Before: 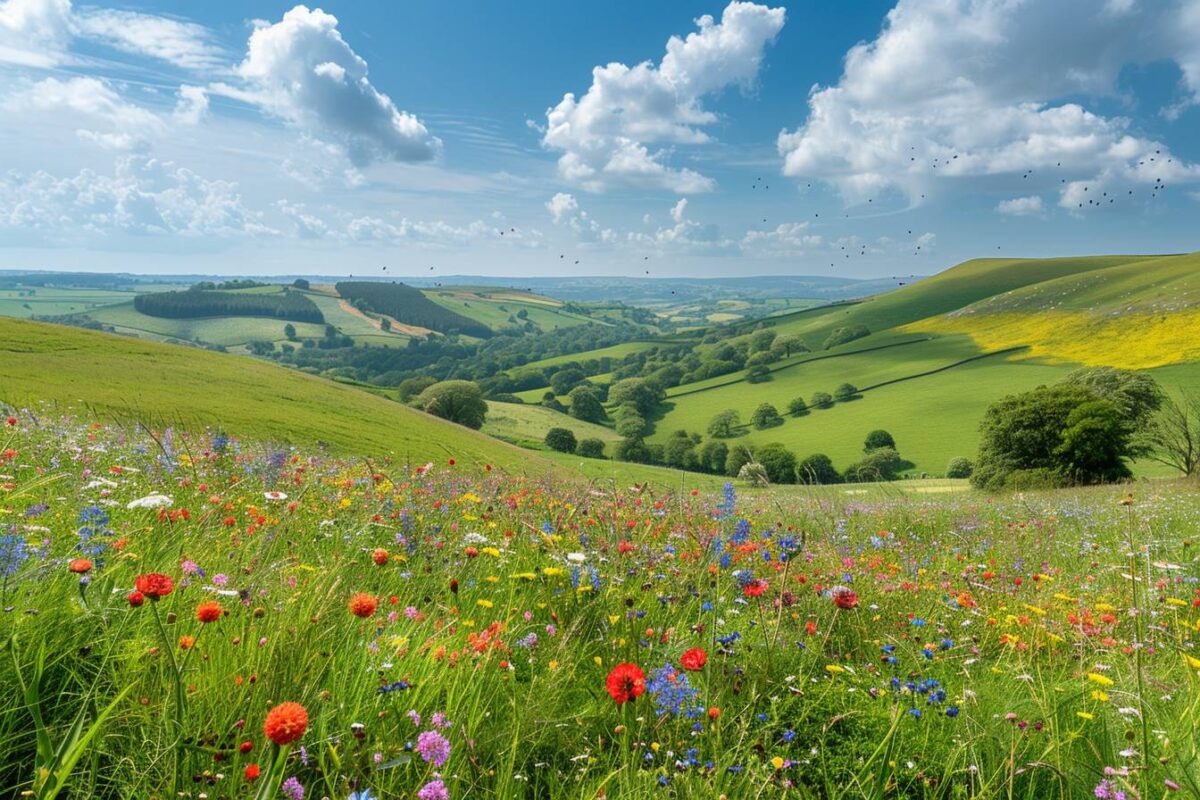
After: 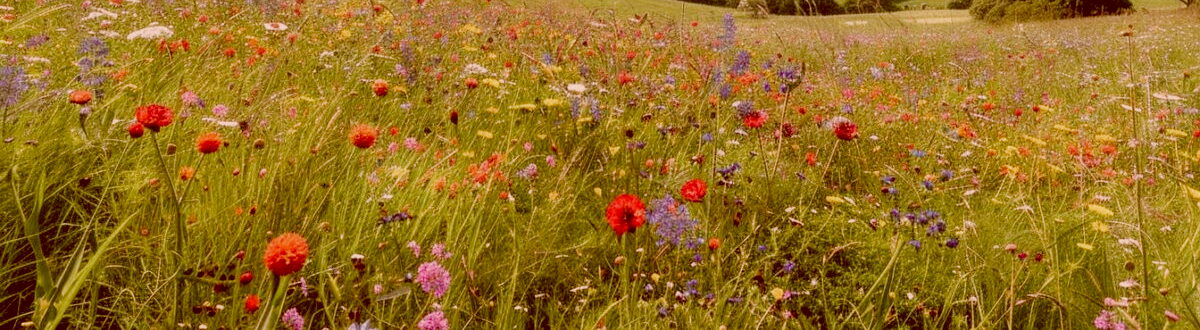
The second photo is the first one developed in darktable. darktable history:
crop and rotate: top 58.694%, bottom 0.048%
filmic rgb: middle gray luminance 18.37%, black relative exposure -11.28 EV, white relative exposure 3.72 EV, target black luminance 0%, hardness 5.84, latitude 57.5%, contrast 0.964, shadows ↔ highlights balance 49.68%, preserve chrominance no, color science v3 (2019), use custom middle-gray values true, iterations of high-quality reconstruction 0
color correction: highlights a* 9.53, highlights b* 8.74, shadows a* 39.84, shadows b* 39.48, saturation 0.805
